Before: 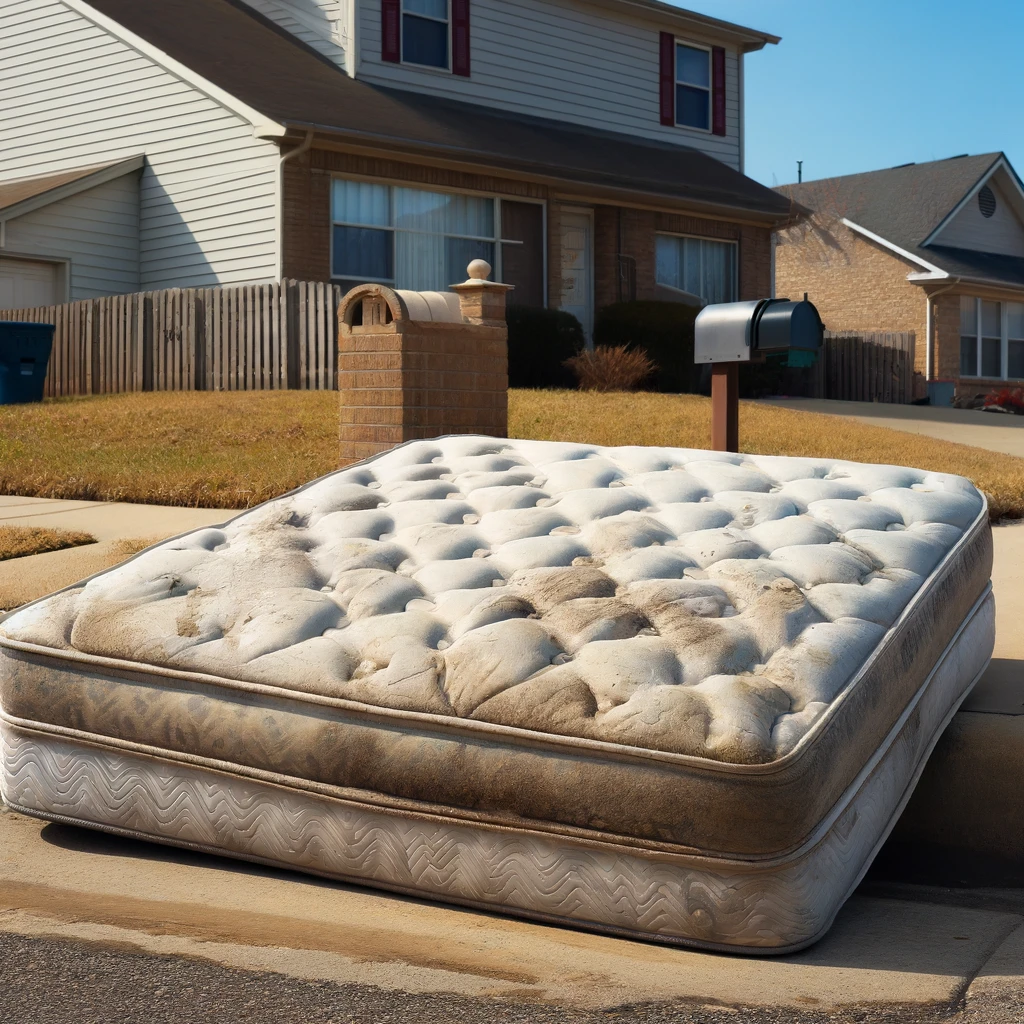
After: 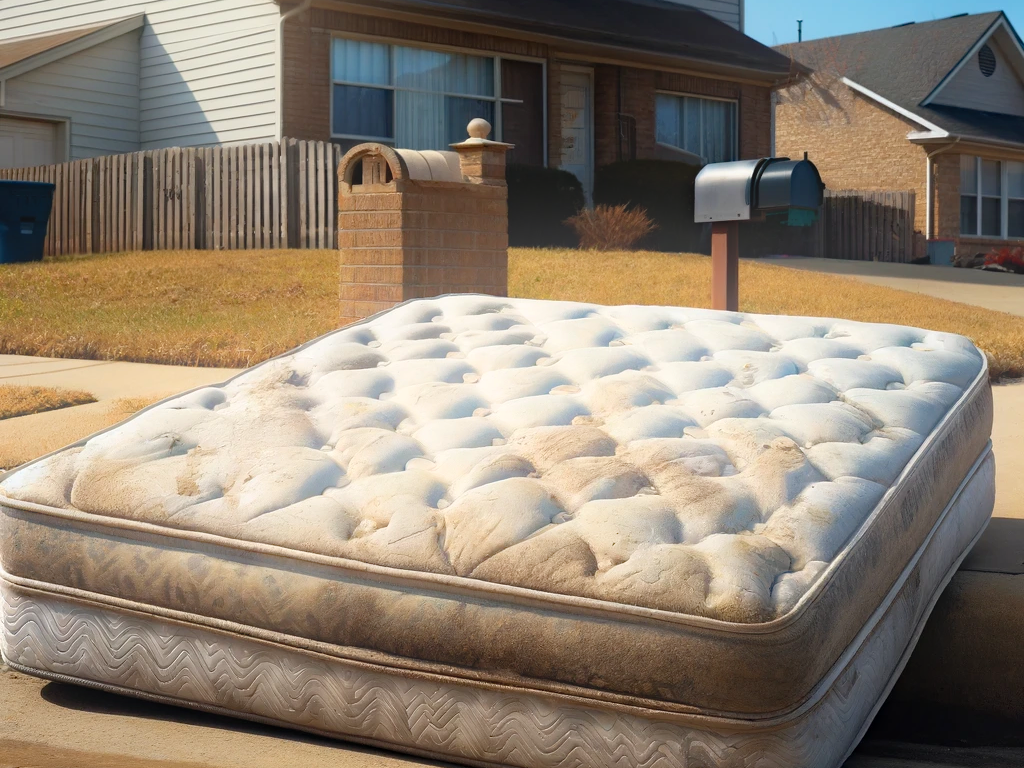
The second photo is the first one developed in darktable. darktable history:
crop: top 13.819%, bottom 11.169%
bloom: threshold 82.5%, strength 16.25%
haze removal: compatibility mode true, adaptive false
